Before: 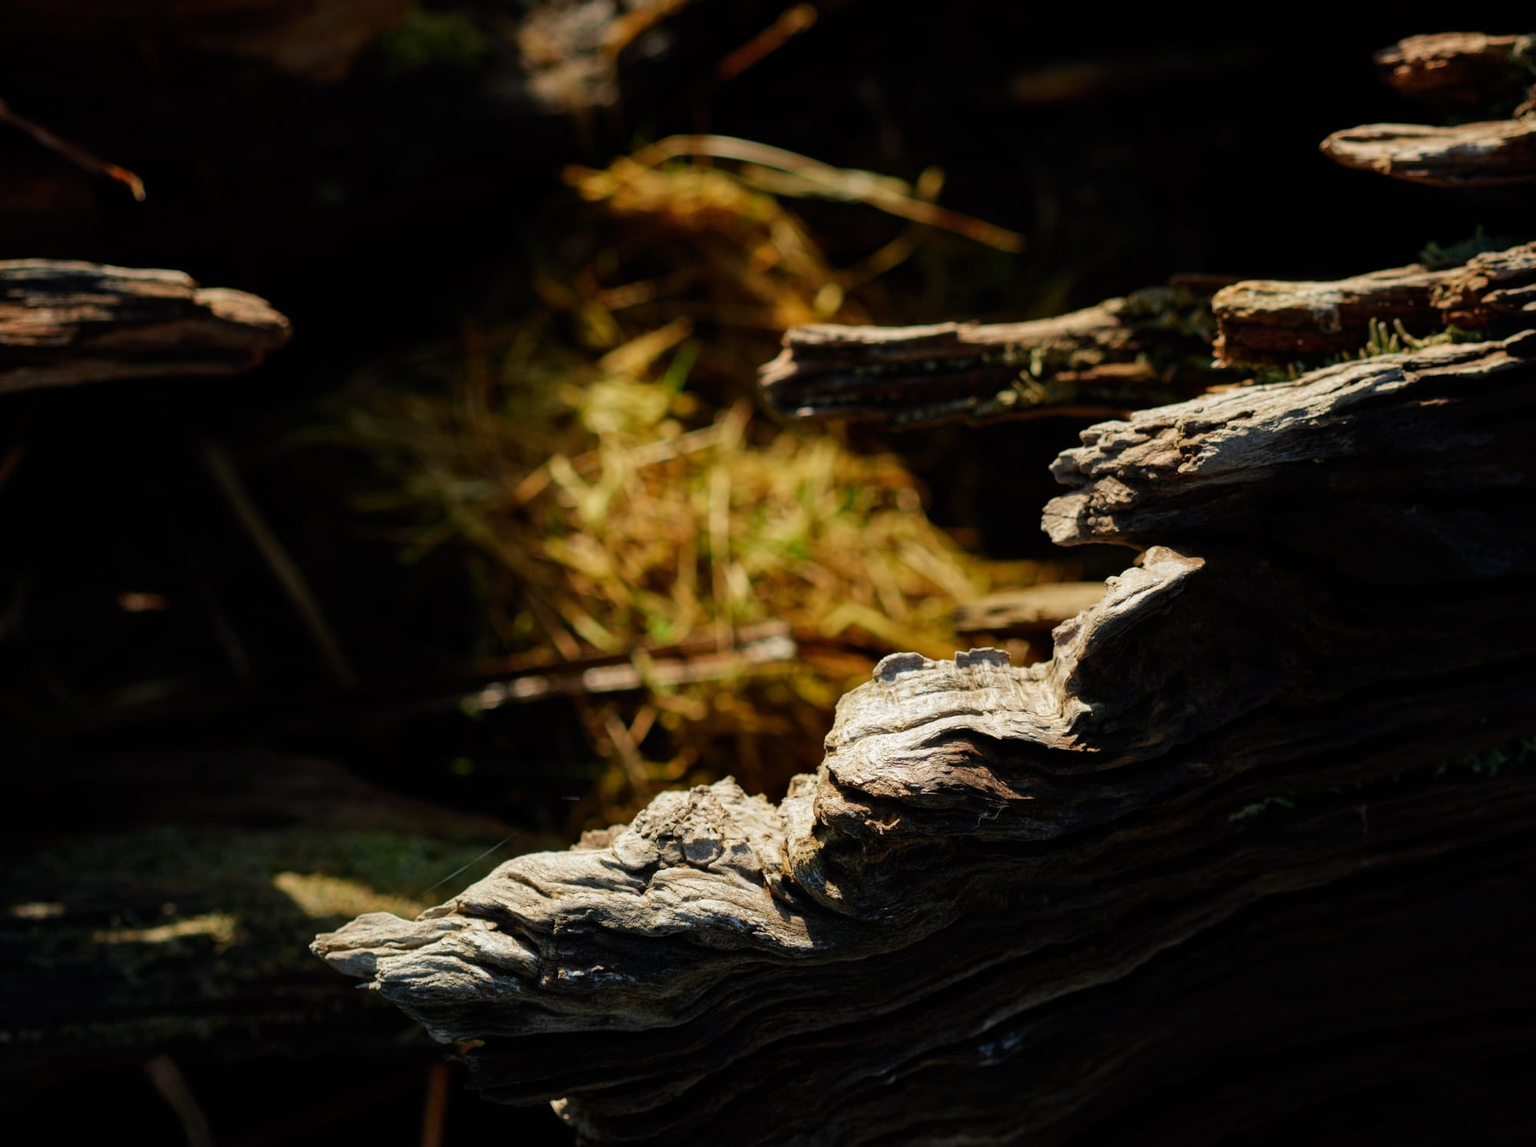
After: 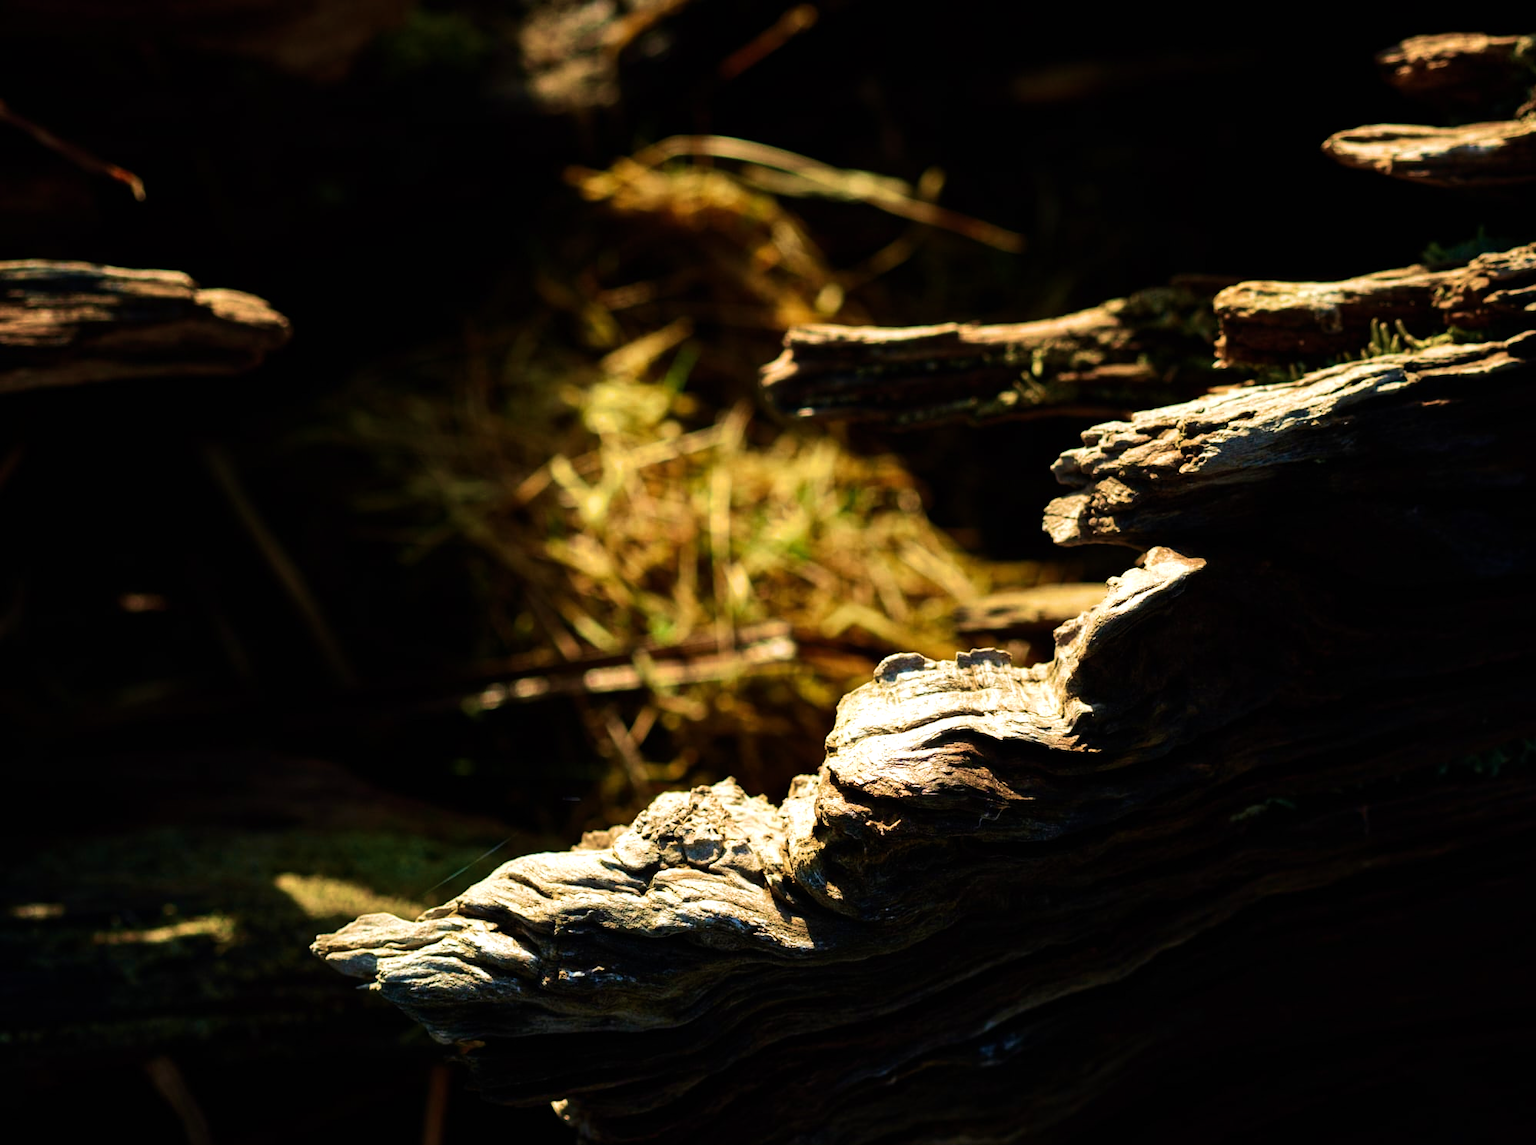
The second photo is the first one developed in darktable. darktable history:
crop: top 0.05%, bottom 0.098%
velvia: strength 74%
white balance: emerald 1
tone equalizer: -8 EV -0.75 EV, -7 EV -0.7 EV, -6 EV -0.6 EV, -5 EV -0.4 EV, -3 EV 0.4 EV, -2 EV 0.6 EV, -1 EV 0.7 EV, +0 EV 0.75 EV, edges refinement/feathering 500, mask exposure compensation -1.57 EV, preserve details no
